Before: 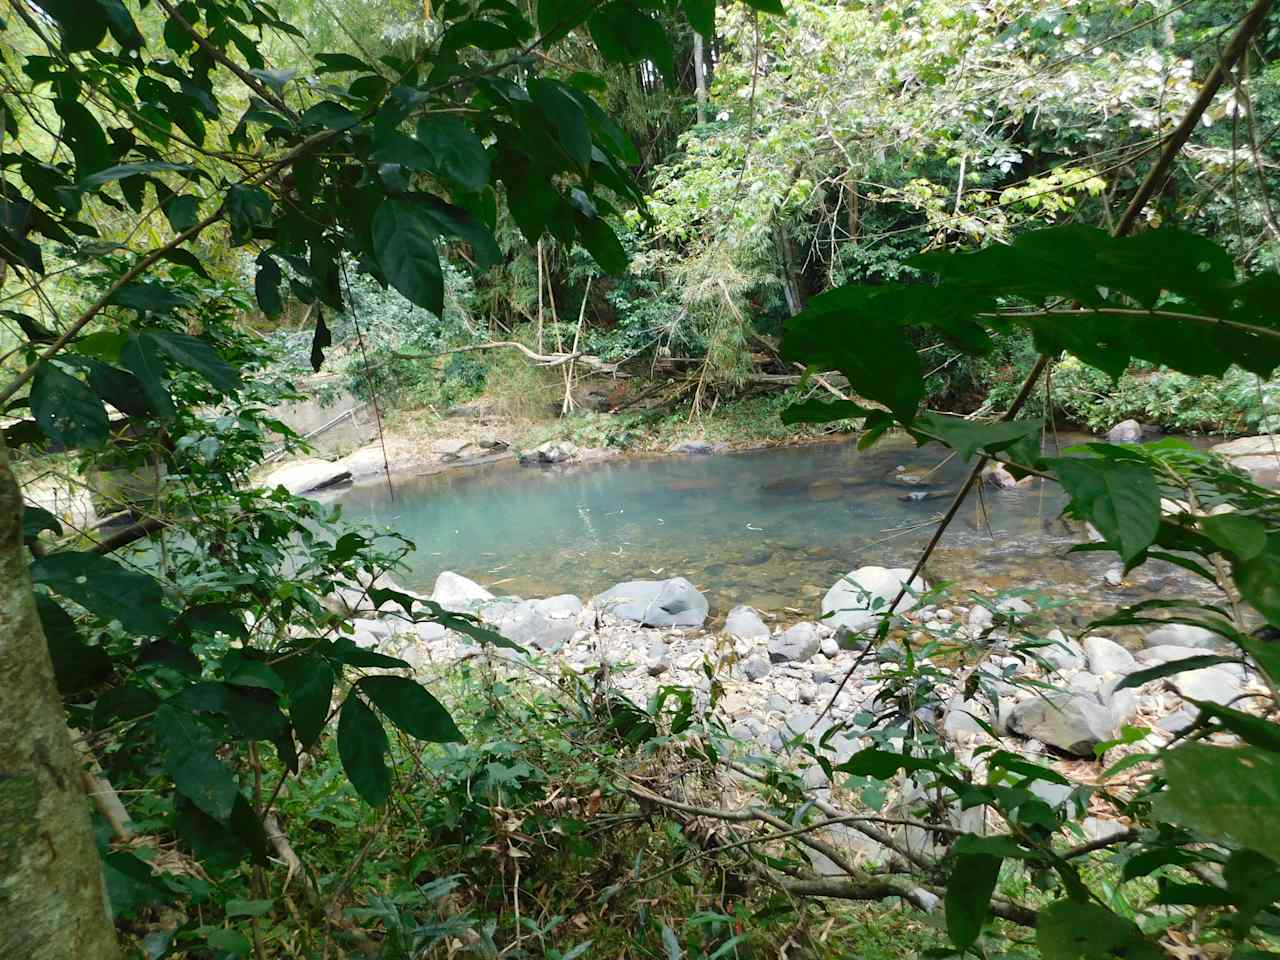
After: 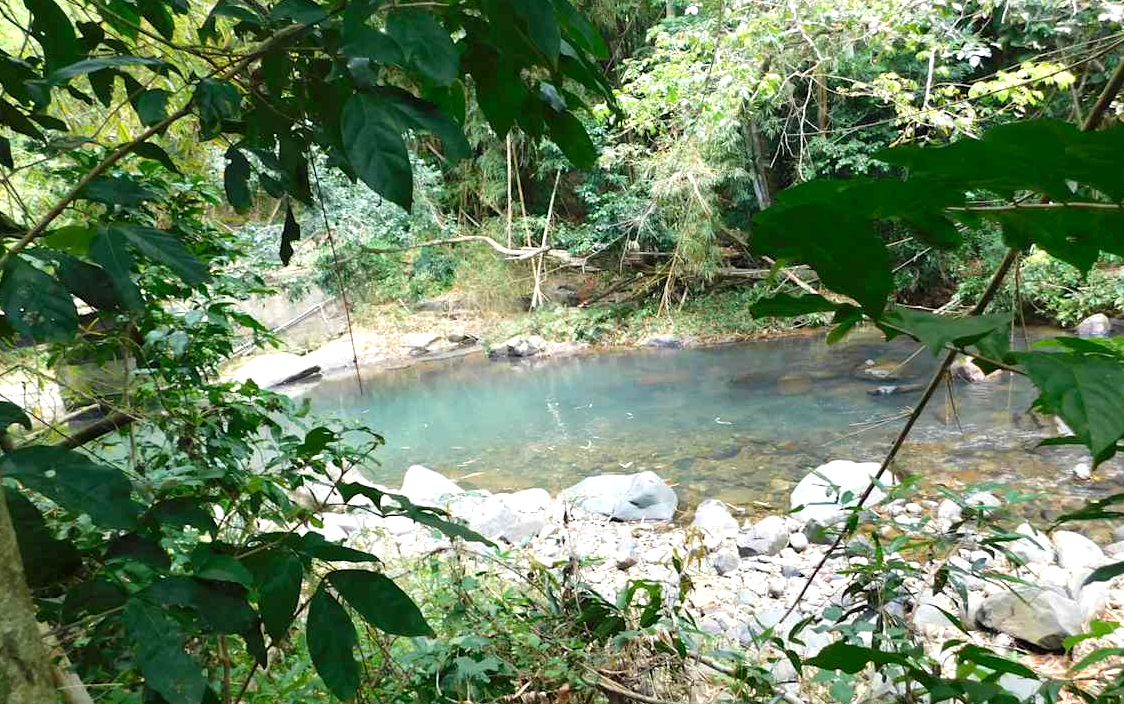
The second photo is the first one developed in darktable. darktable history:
crop and rotate: left 2.463%, top 11.144%, right 9.67%, bottom 15.429%
exposure: black level correction 0.001, exposure 0.498 EV
tone equalizer: edges refinement/feathering 500, mask exposure compensation -1.57 EV, preserve details no
